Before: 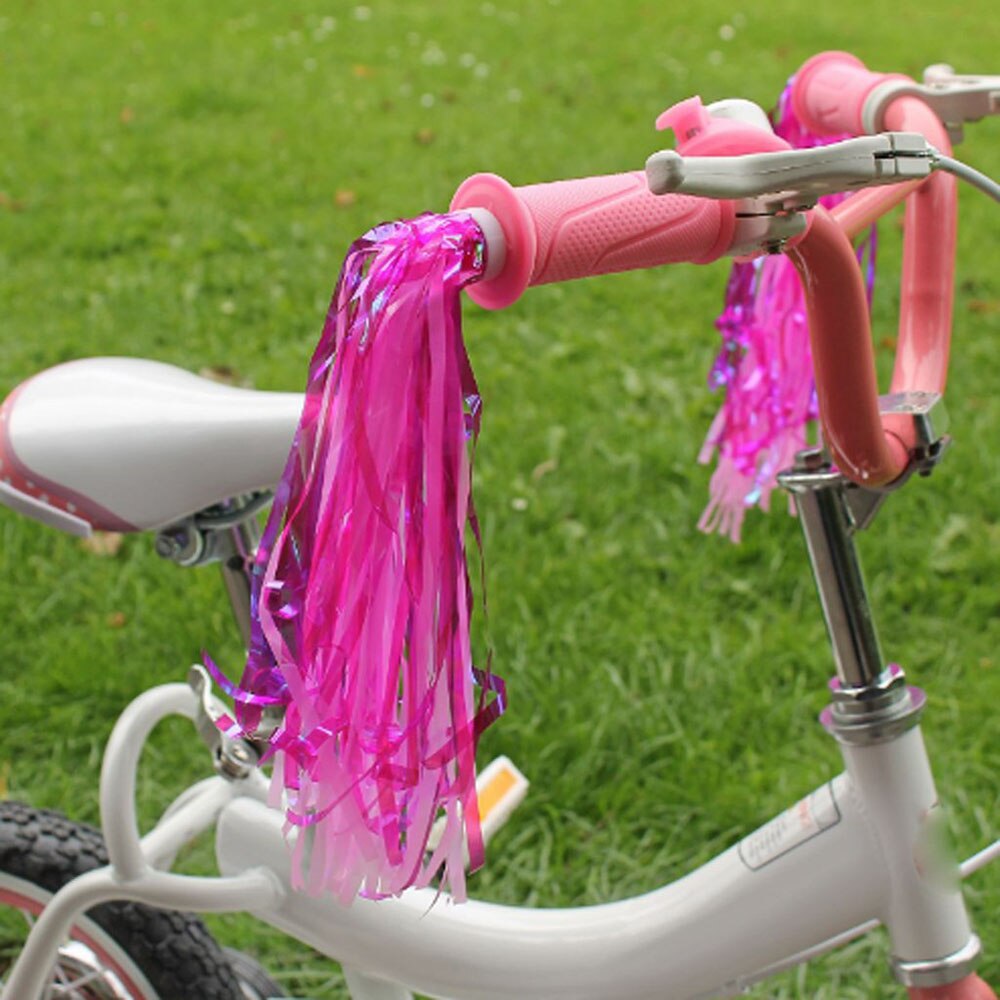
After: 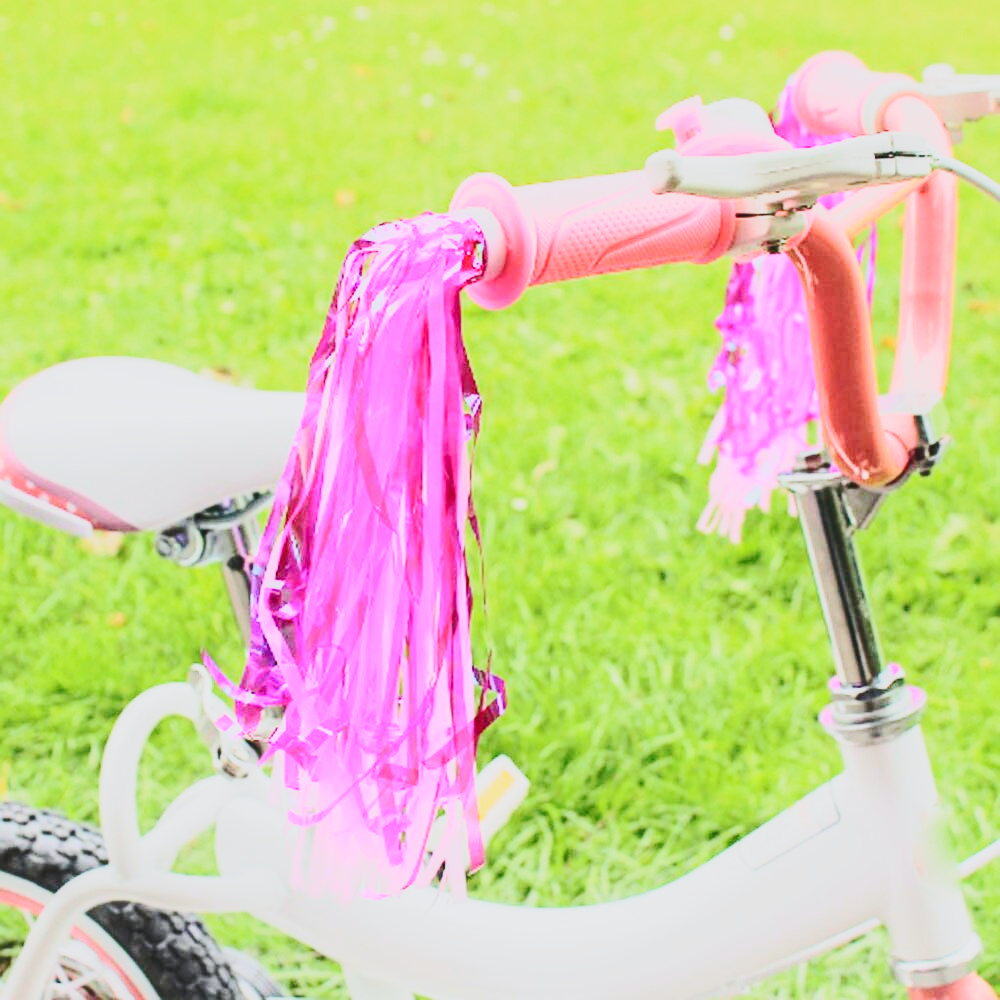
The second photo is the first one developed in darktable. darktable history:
shadows and highlights: radius 121.13, shadows 21.4, white point adjustment -9.72, highlights -14.39, soften with gaussian
local contrast: on, module defaults
exposure: exposure 0.722 EV, compensate highlight preservation false
contrast brightness saturation: contrast 0.39, brightness 0.53
white balance: red 0.974, blue 1.044
base curve: curves: ch0 [(0, 0) (0.028, 0.03) (0.121, 0.232) (0.46, 0.748) (0.859, 0.968) (1, 1)], preserve colors none
